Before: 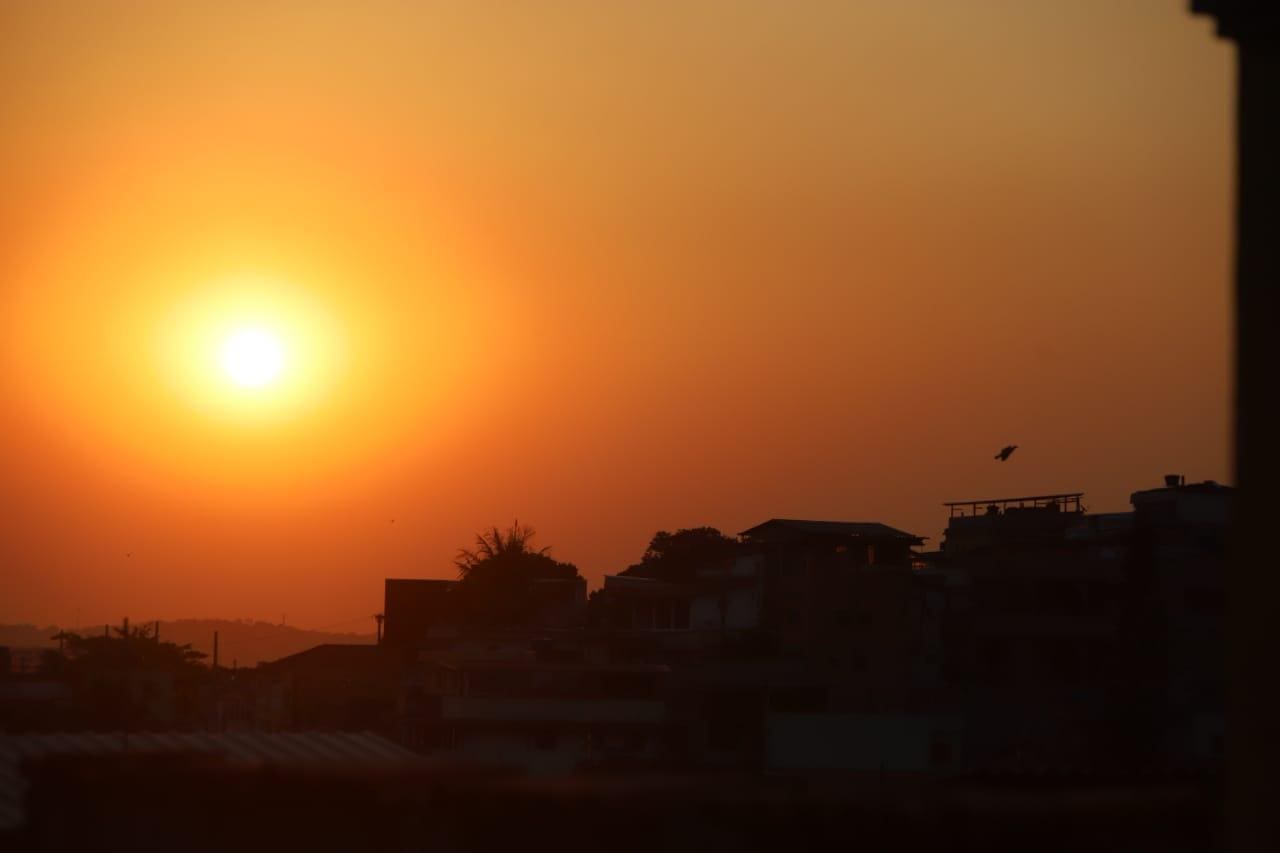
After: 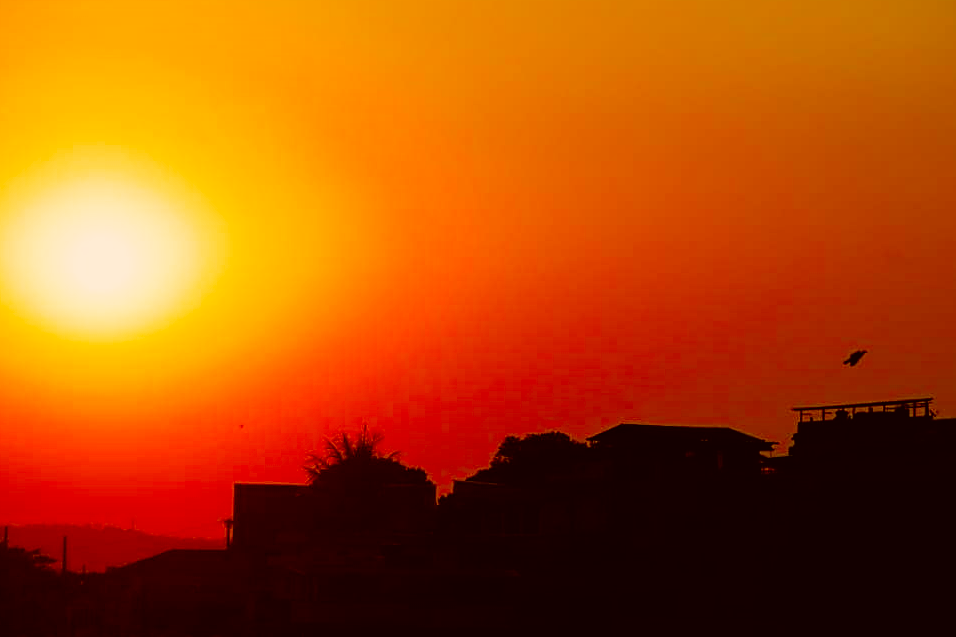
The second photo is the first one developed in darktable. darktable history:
contrast brightness saturation: brightness -0.02, saturation 0.35
crop and rotate: left 11.831%, top 11.346%, right 13.429%, bottom 13.899%
shadows and highlights: shadows 37.27, highlights -28.18, soften with gaussian
color correction: highlights a* 8.98, highlights b* 15.09, shadows a* -0.49, shadows b* 26.52
sharpen: on, module defaults
filmic rgb: middle gray luminance 12.74%, black relative exposure -10.13 EV, white relative exposure 3.47 EV, threshold 6 EV, target black luminance 0%, hardness 5.74, latitude 44.69%, contrast 1.221, highlights saturation mix 5%, shadows ↔ highlights balance 26.78%, add noise in highlights 0, preserve chrominance no, color science v3 (2019), use custom middle-gray values true, iterations of high-quality reconstruction 0, contrast in highlights soft, enable highlight reconstruction true
exposure: exposure -0.36 EV, compensate highlight preservation false
